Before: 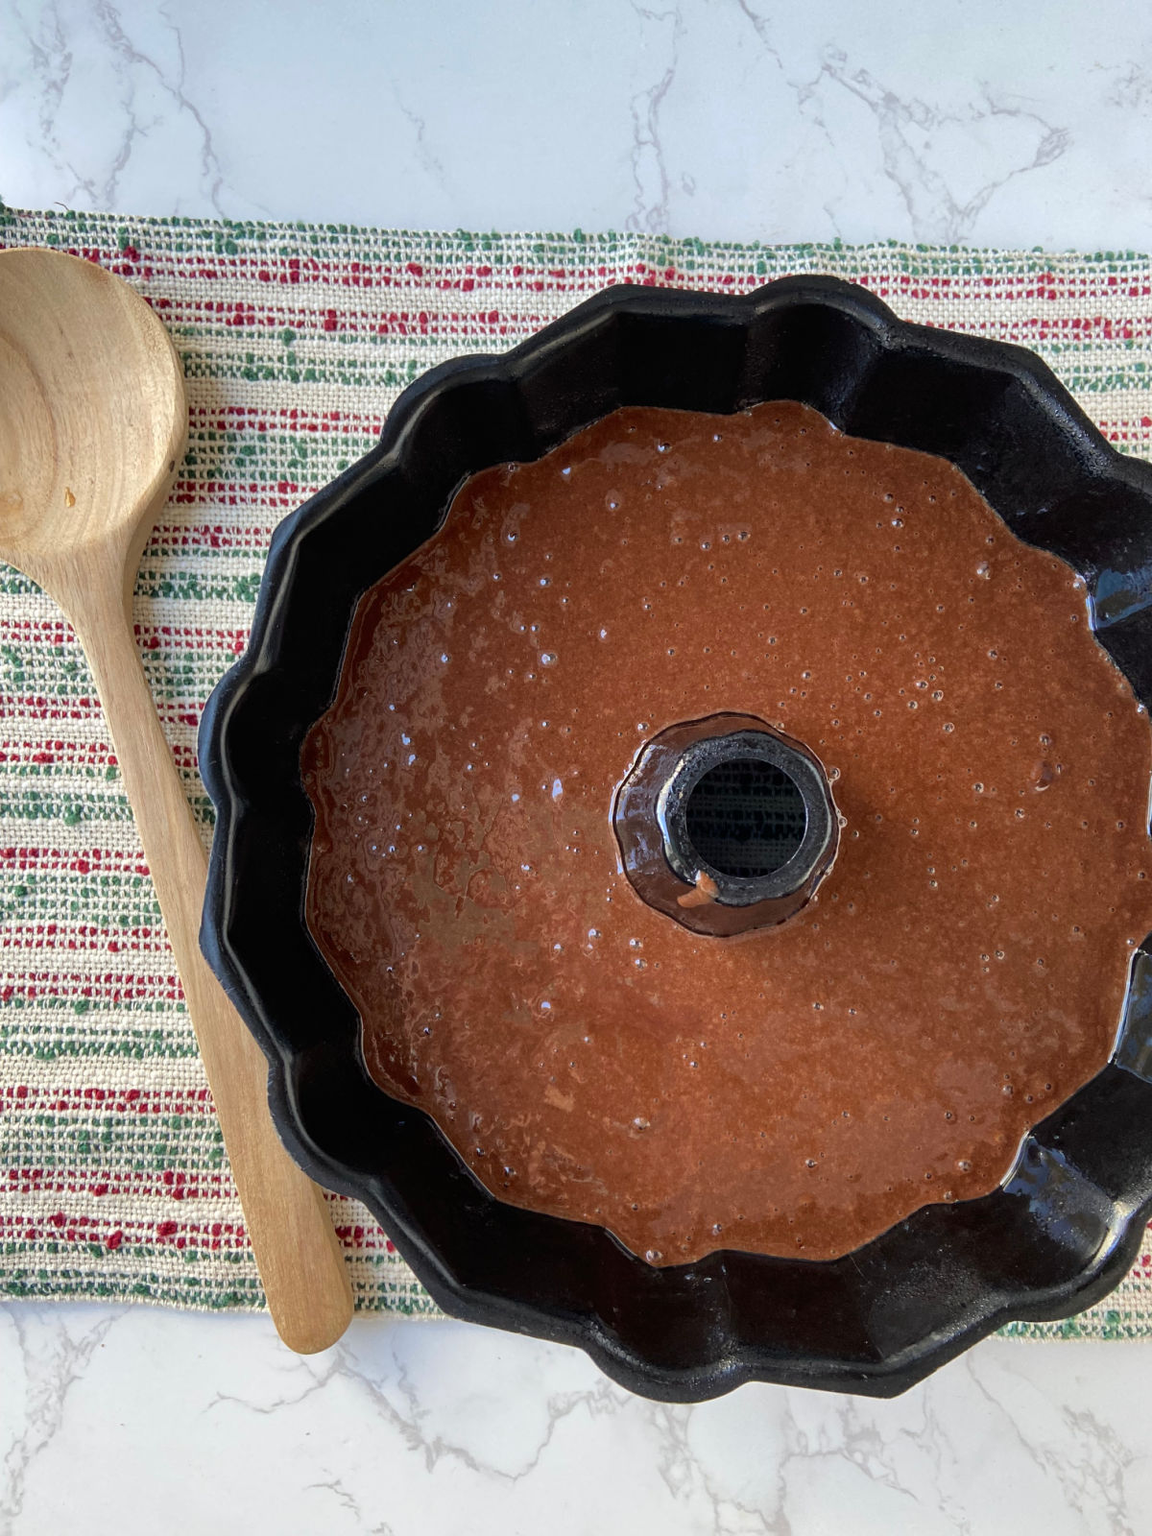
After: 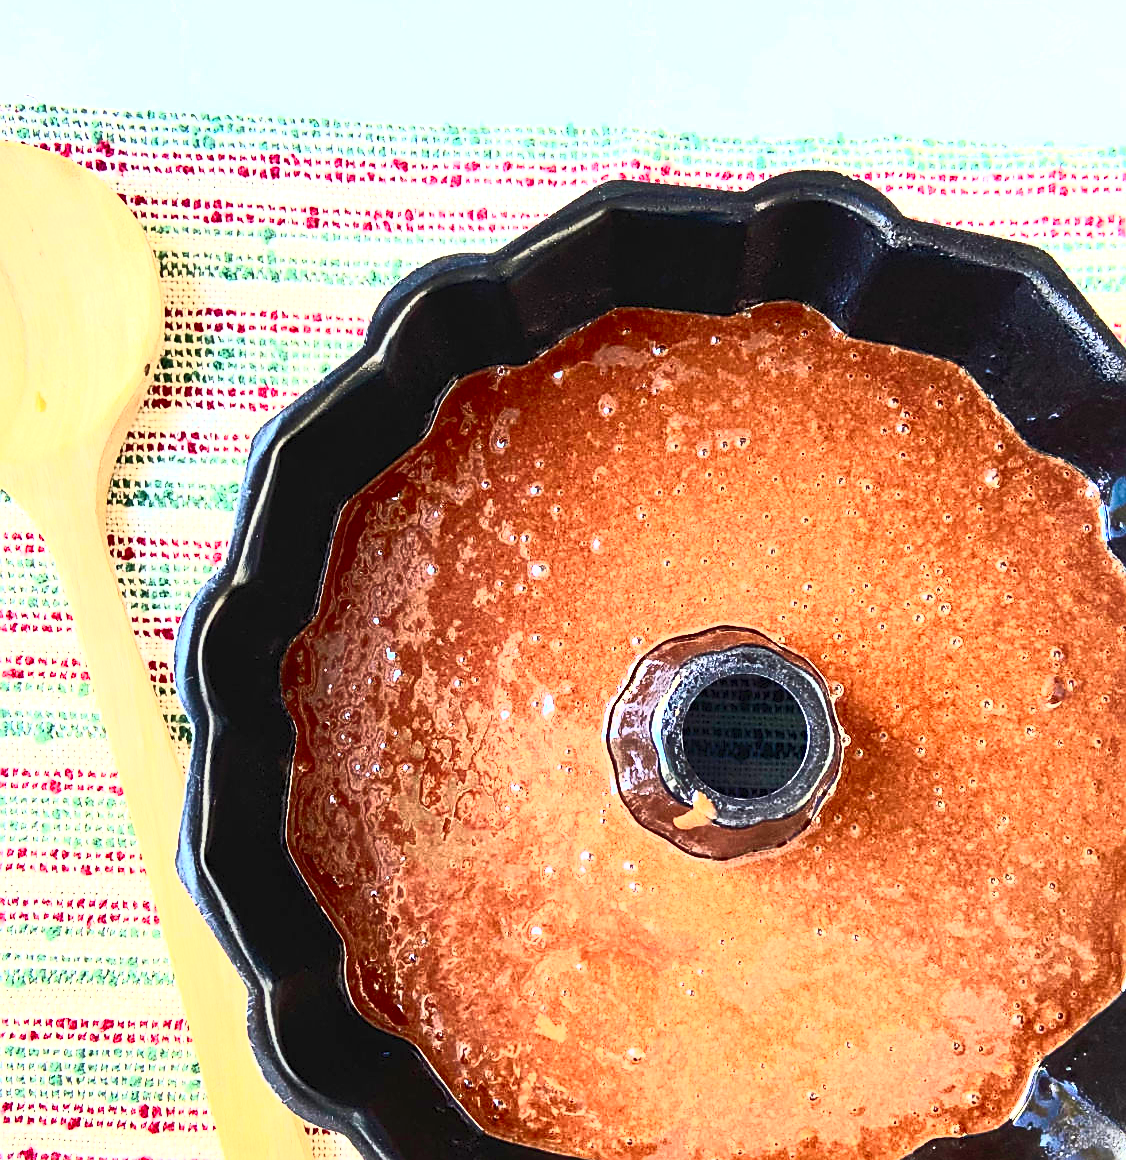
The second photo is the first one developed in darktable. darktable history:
sharpen: on, module defaults
crop: left 2.737%, top 7.287%, right 3.421%, bottom 20.179%
contrast brightness saturation: contrast 0.83, brightness 0.59, saturation 0.59
exposure: black level correction 0, exposure 1.1 EV, compensate exposure bias true, compensate highlight preservation false
velvia: strength 10%
